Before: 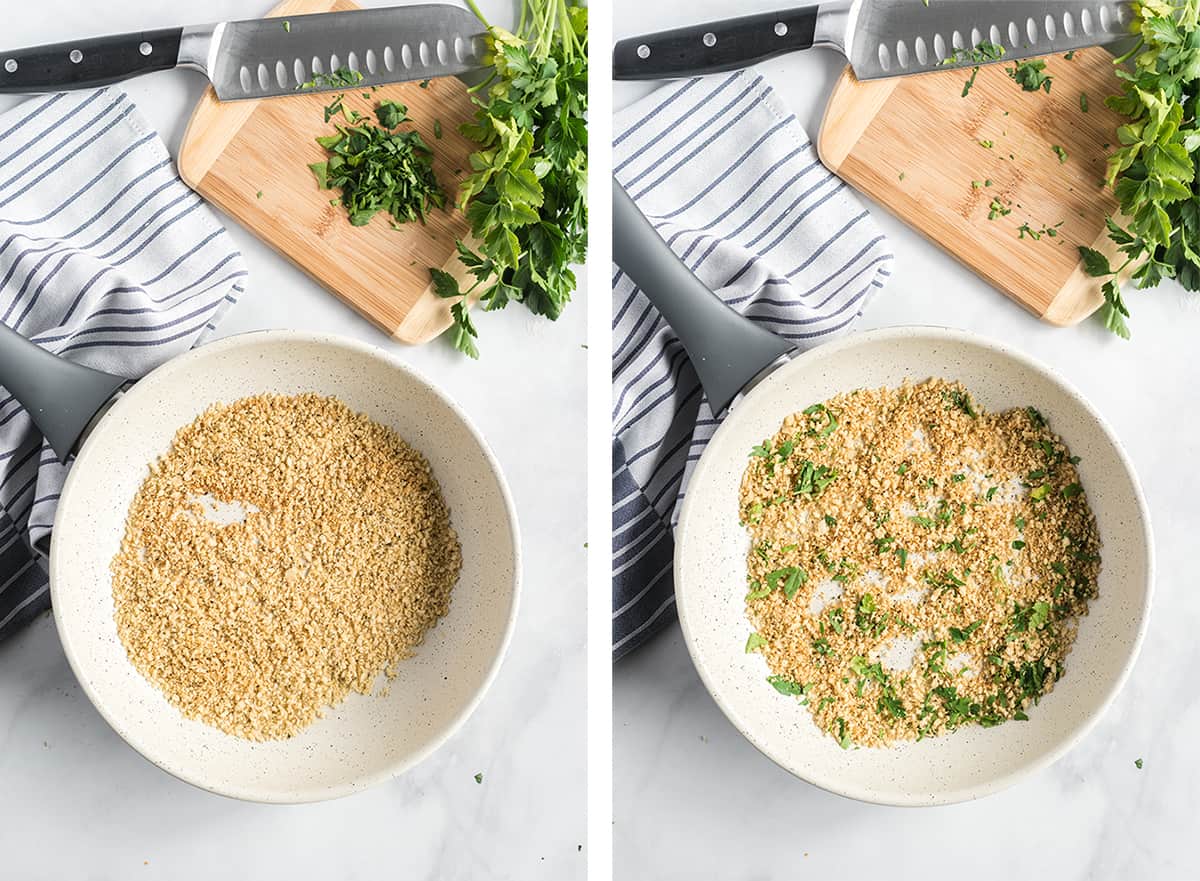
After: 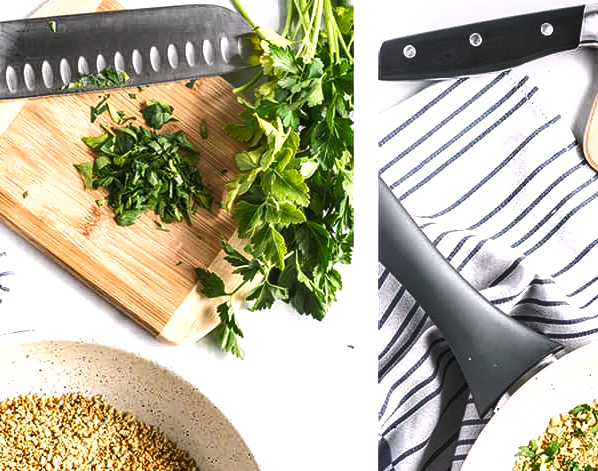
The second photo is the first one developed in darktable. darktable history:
local contrast: on, module defaults
exposure: exposure 0.606 EV, compensate highlight preservation false
shadows and highlights: low approximation 0.01, soften with gaussian
crop: left 19.541%, right 30.562%, bottom 46.52%
color correction: highlights a* 3.06, highlights b* -1.47, shadows a* -0.094, shadows b* 1.85, saturation 0.984
